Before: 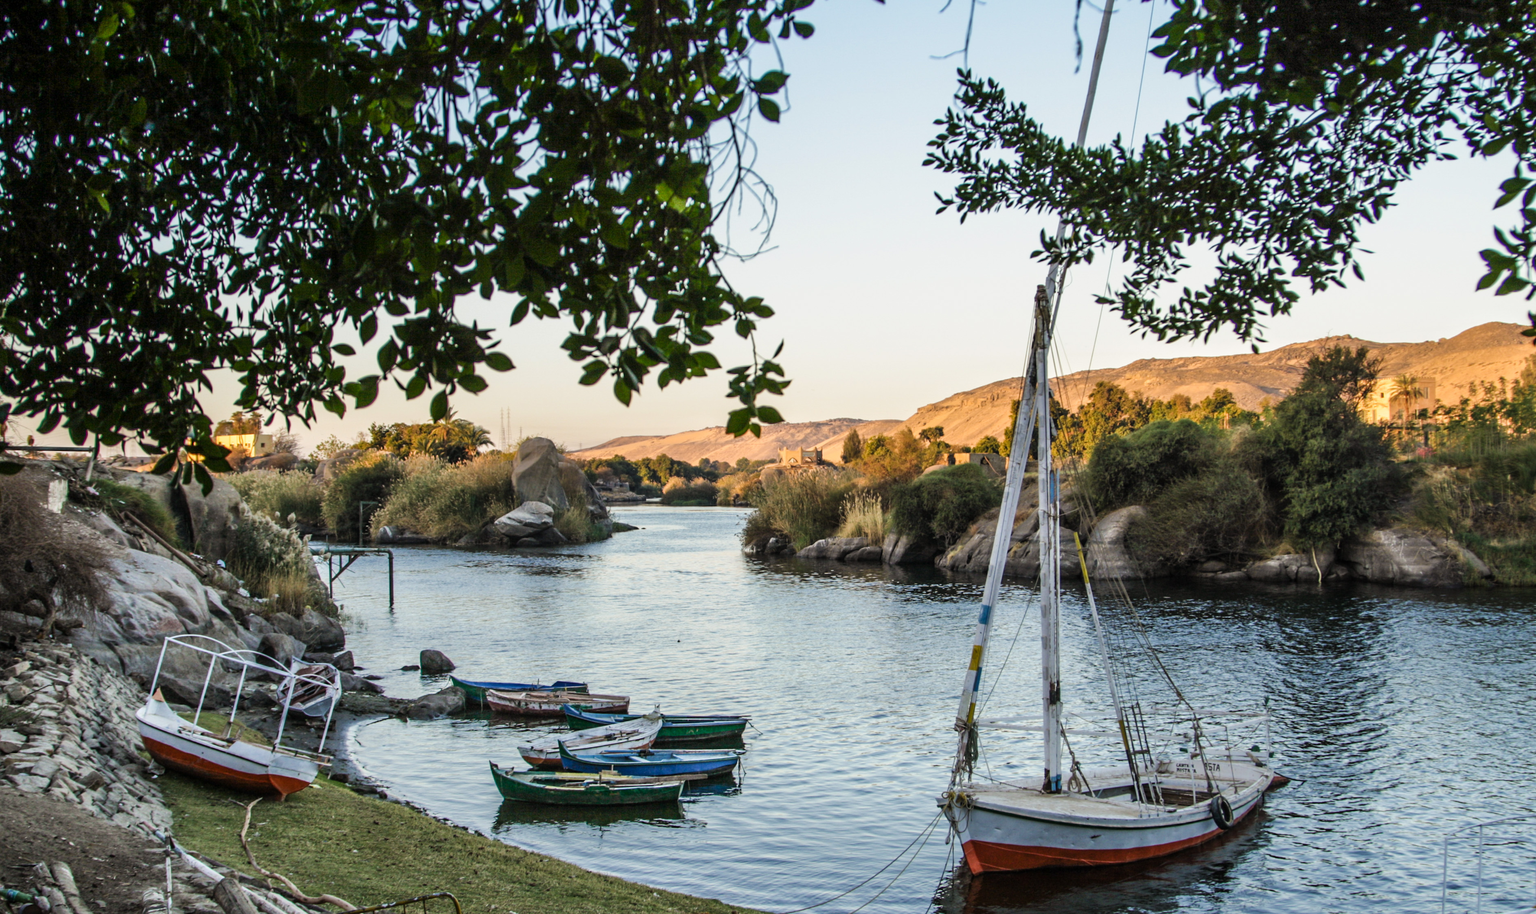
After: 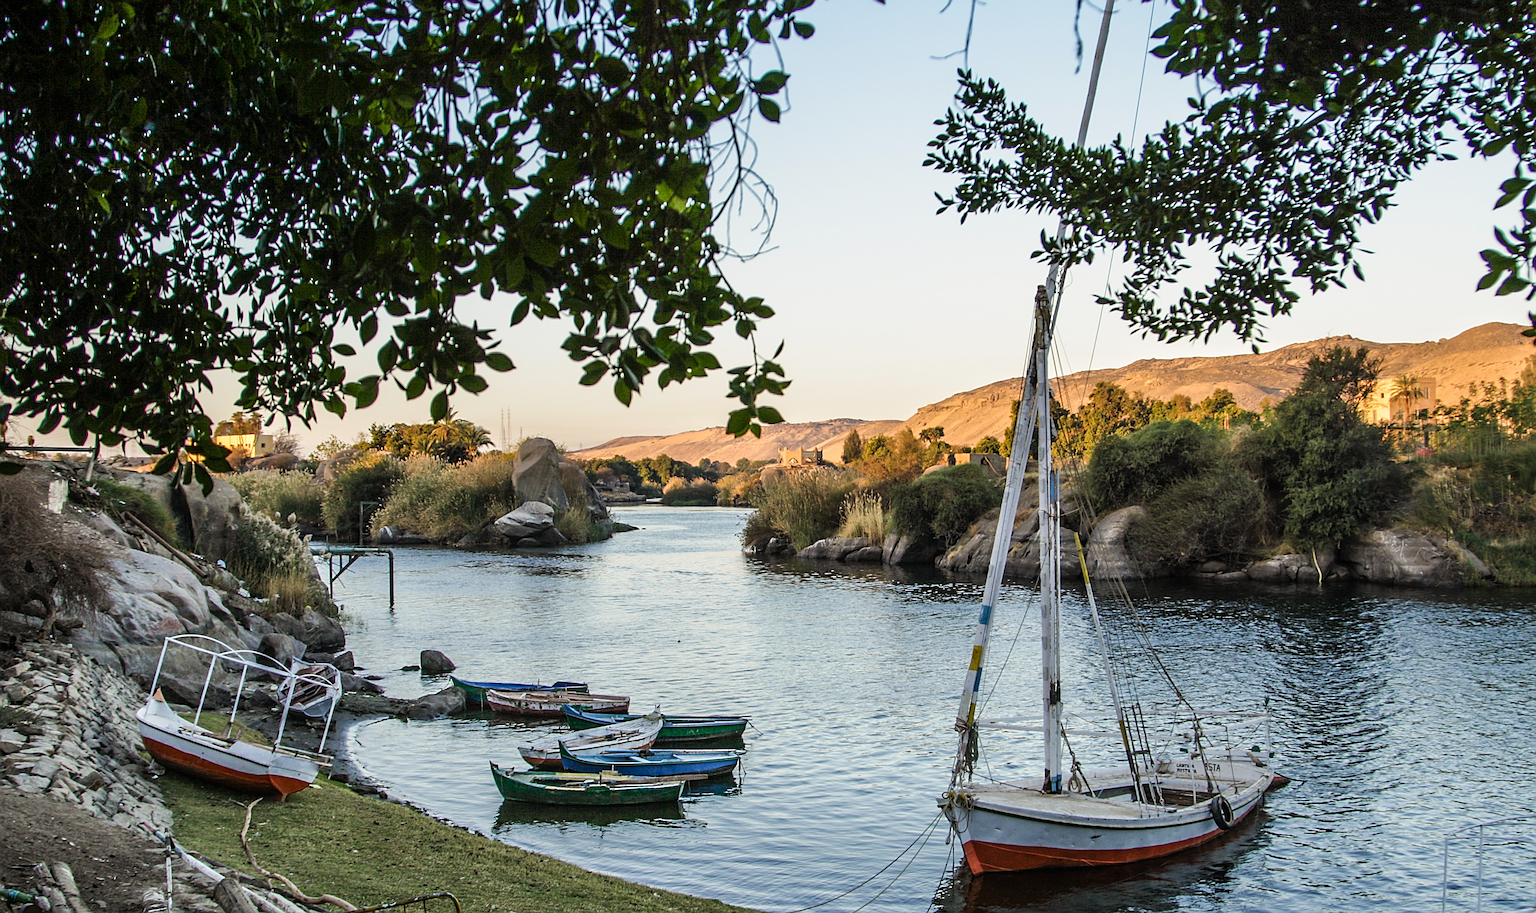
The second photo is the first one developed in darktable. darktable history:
sharpen: amount 0.898
